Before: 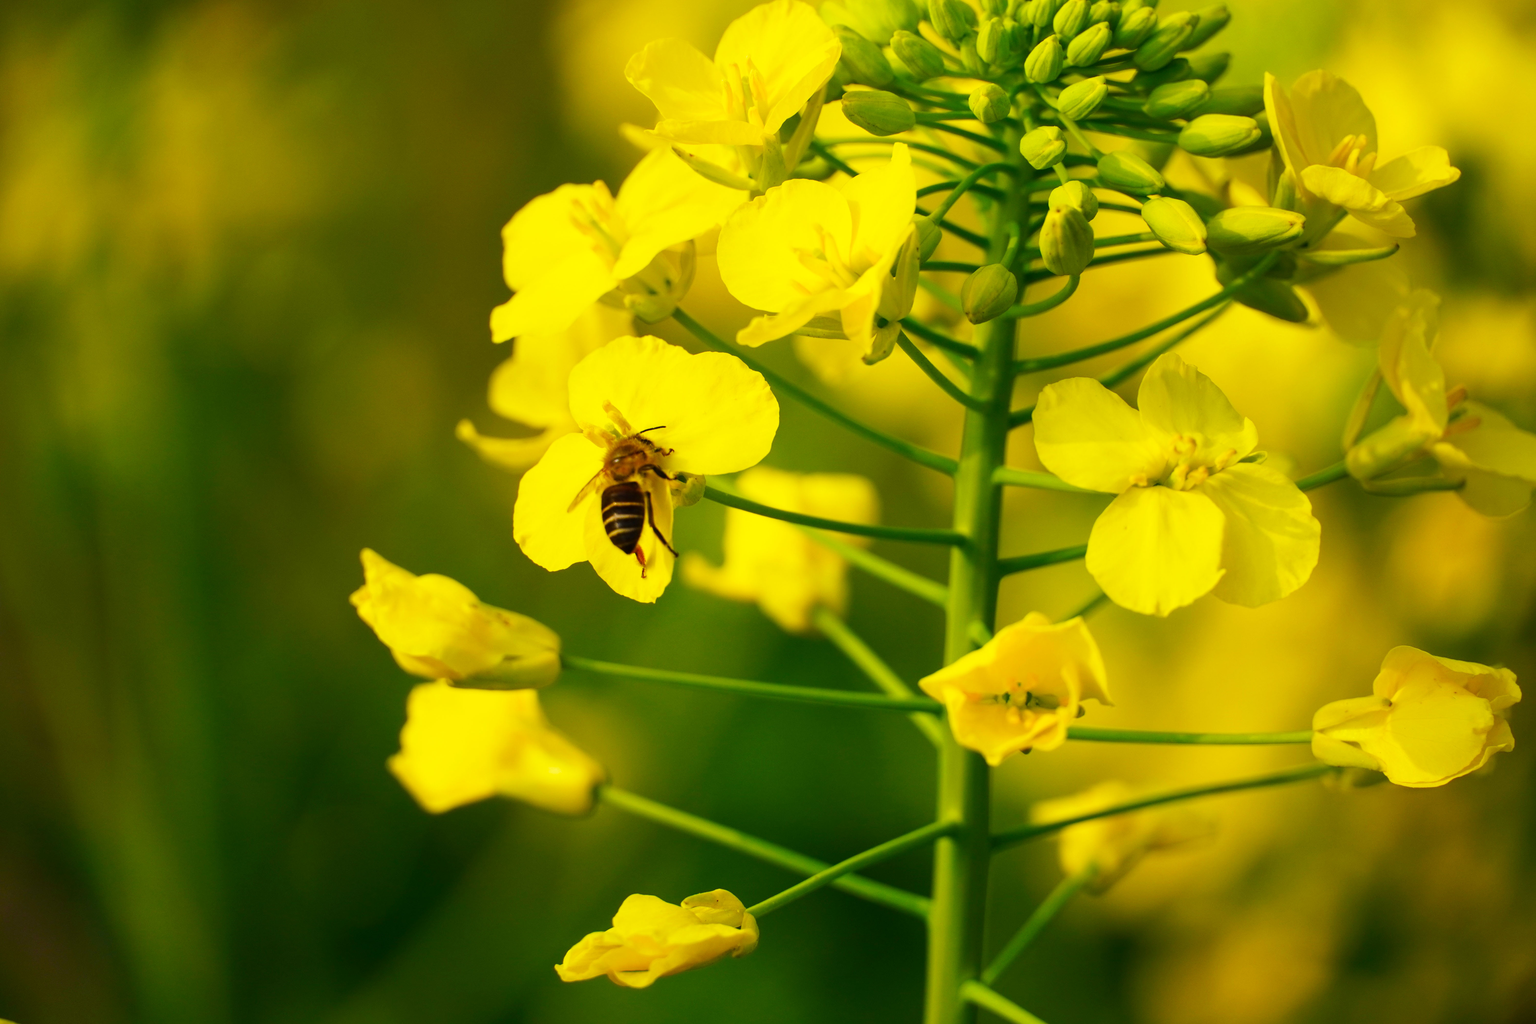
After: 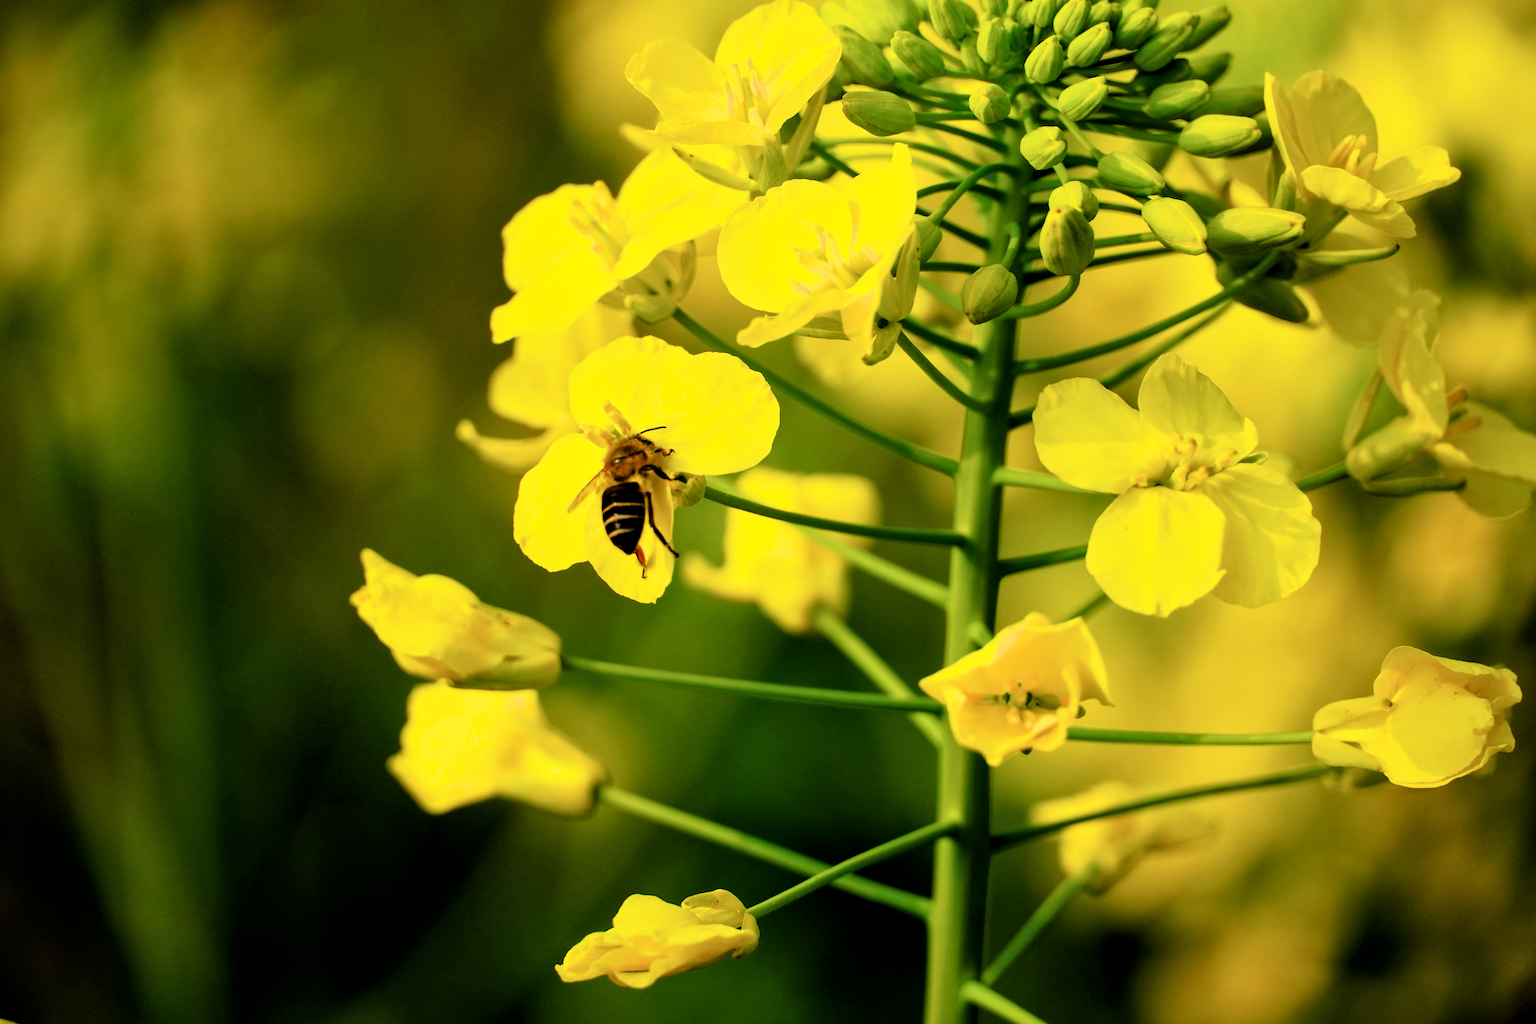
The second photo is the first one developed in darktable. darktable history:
filmic rgb: black relative exposure -3.72 EV, white relative exposure 2.77 EV, dynamic range scaling -5.32%, hardness 3.03
local contrast: mode bilateral grid, contrast 20, coarseness 50, detail 120%, midtone range 0.2
sharpen: radius 0.969, amount 0.604
